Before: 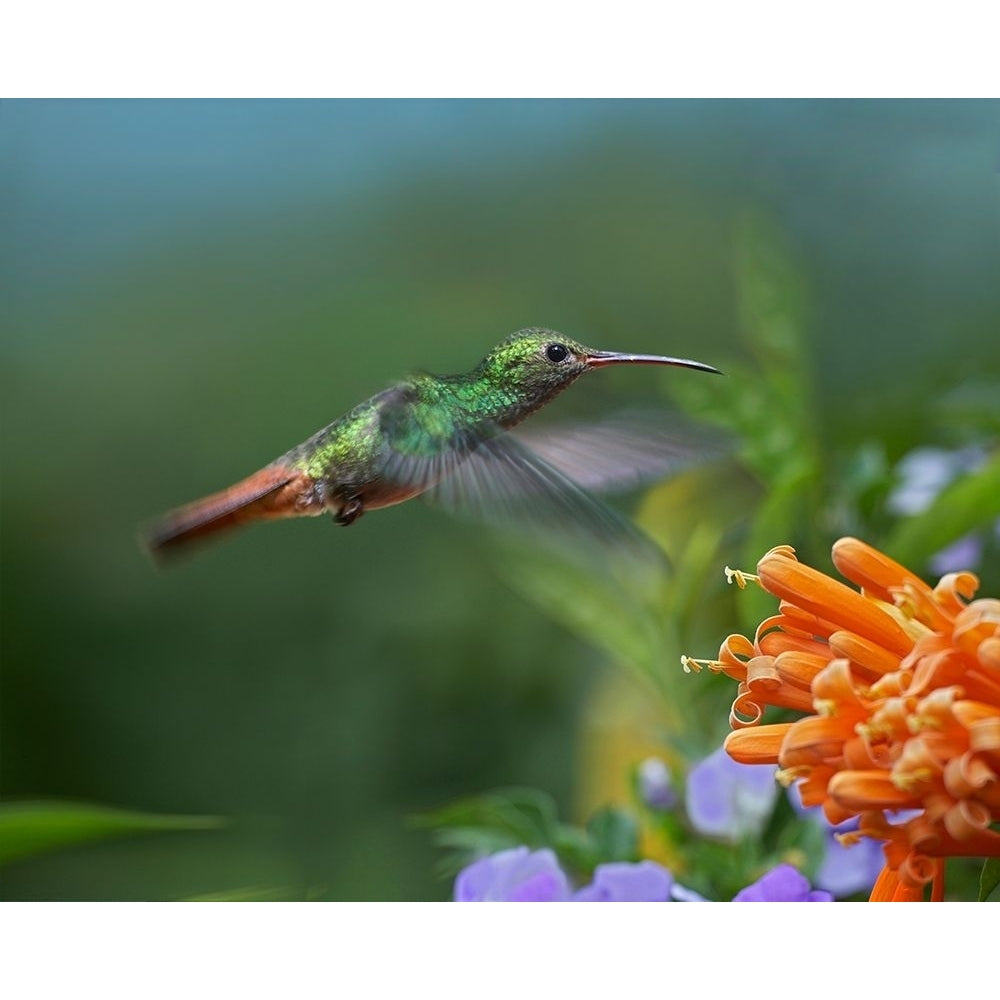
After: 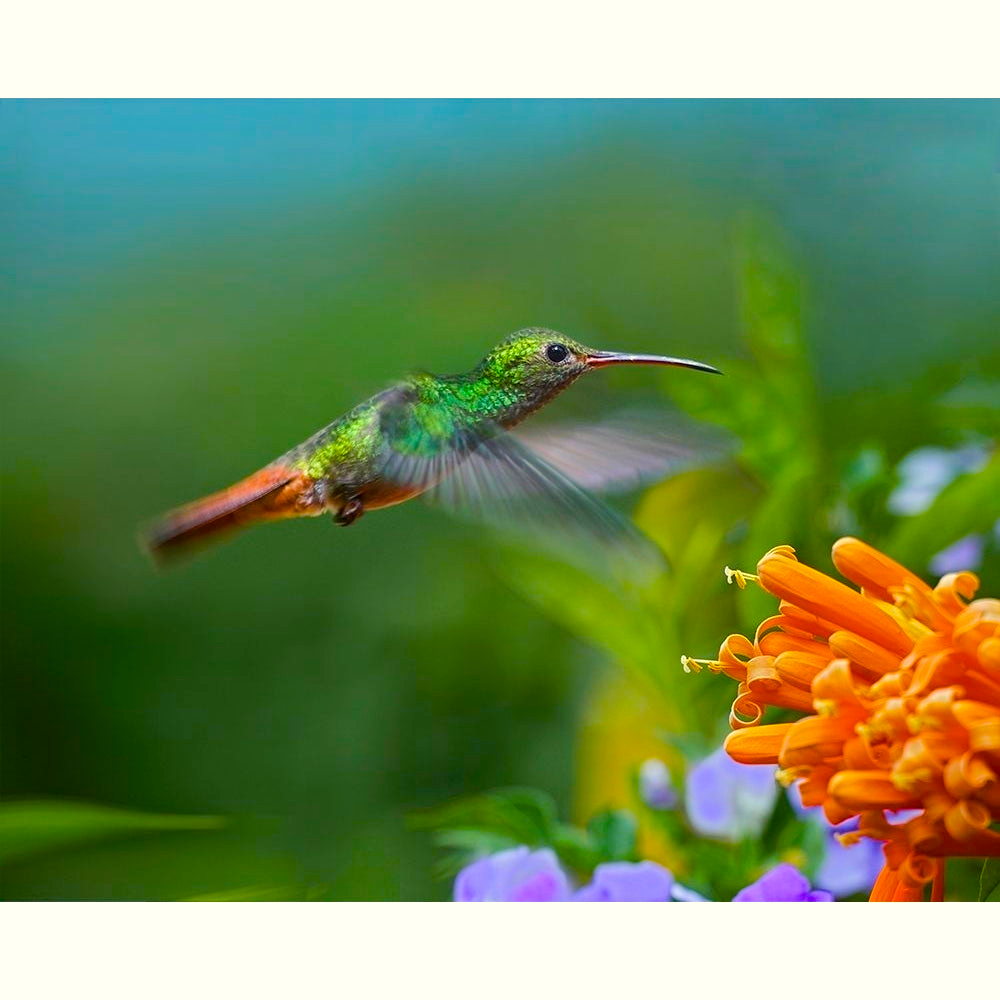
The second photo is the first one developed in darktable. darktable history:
color balance rgb: highlights gain › luminance 5.883%, highlights gain › chroma 2.559%, highlights gain › hue 90.5°, perceptual saturation grading › global saturation 36.06%, perceptual saturation grading › shadows 34.789%, perceptual brilliance grading › mid-tones 9.483%, perceptual brilliance grading › shadows 14.967%, global vibrance 20%
